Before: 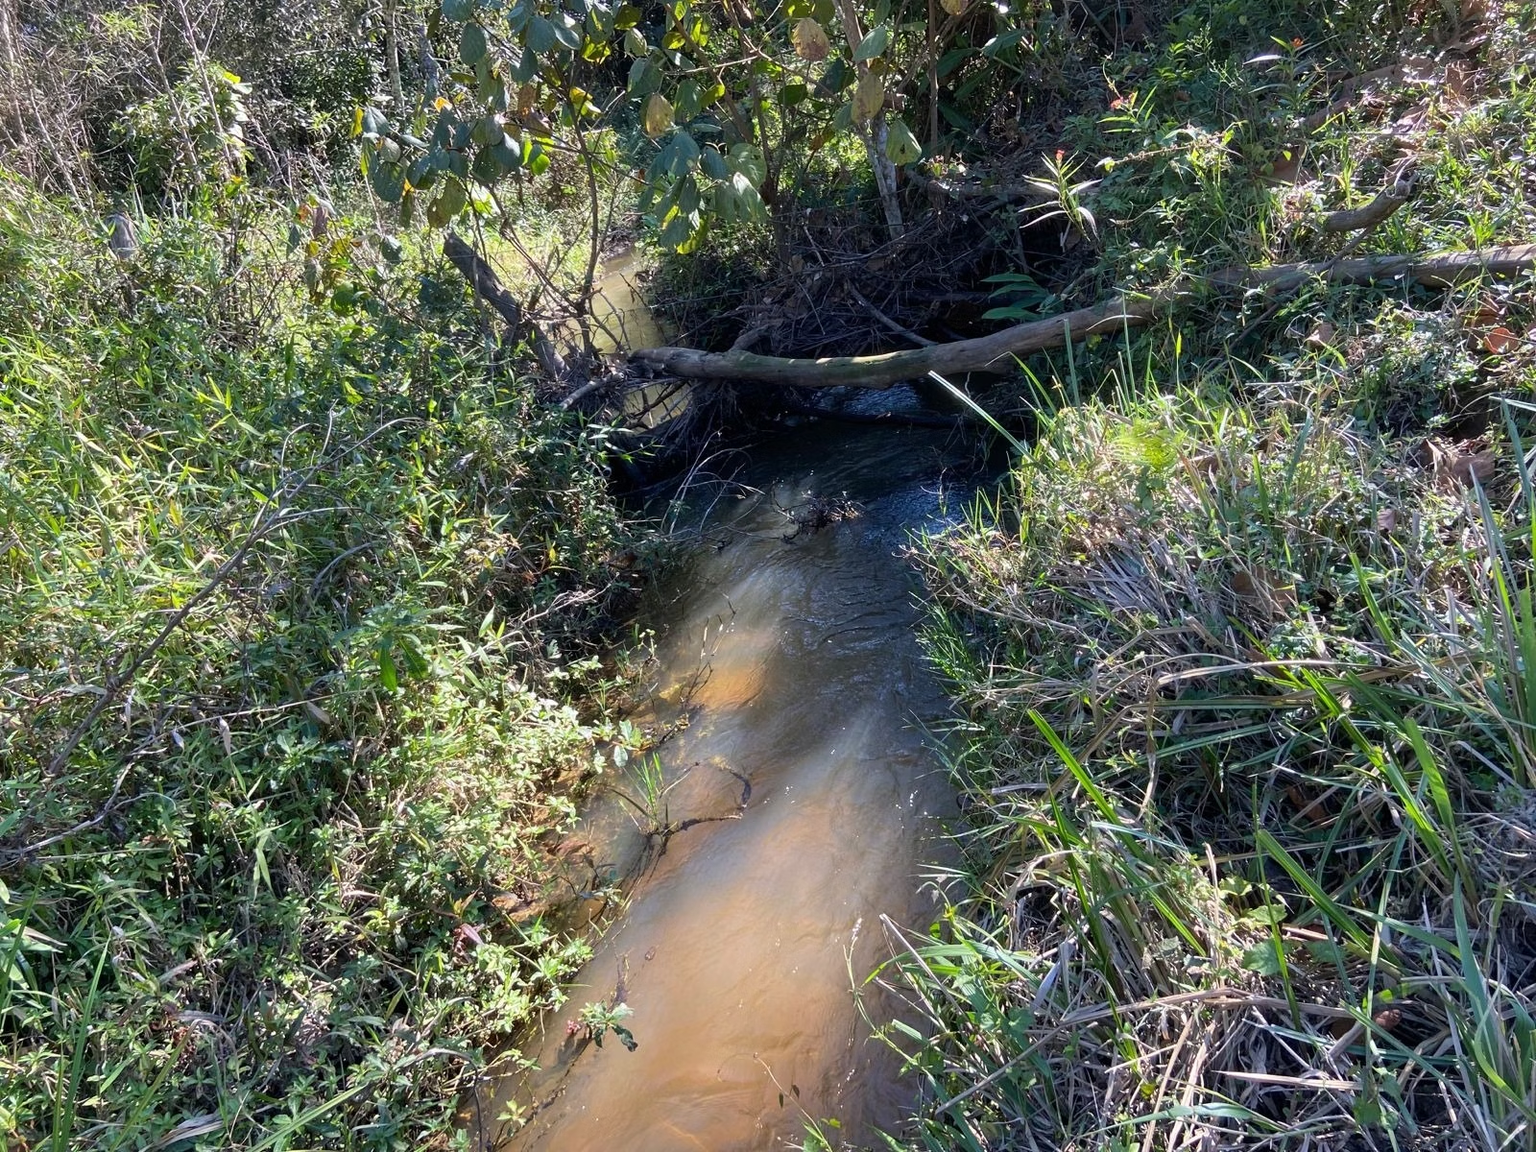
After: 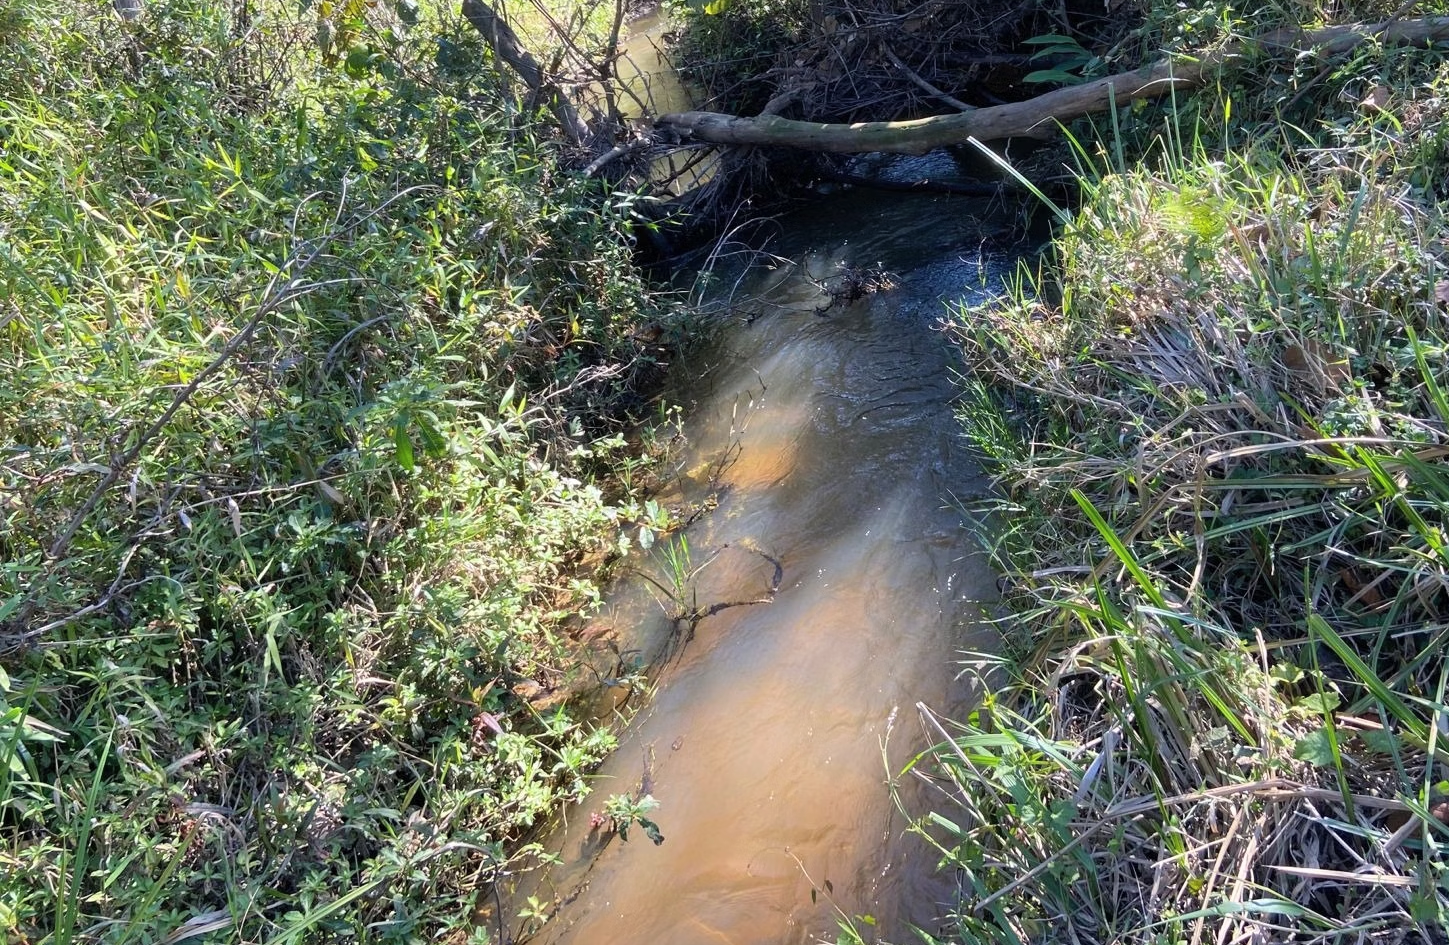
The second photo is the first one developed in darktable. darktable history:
contrast brightness saturation: contrast 0.05, brightness 0.06, saturation 0.01
crop: top 20.916%, right 9.437%, bottom 0.316%
